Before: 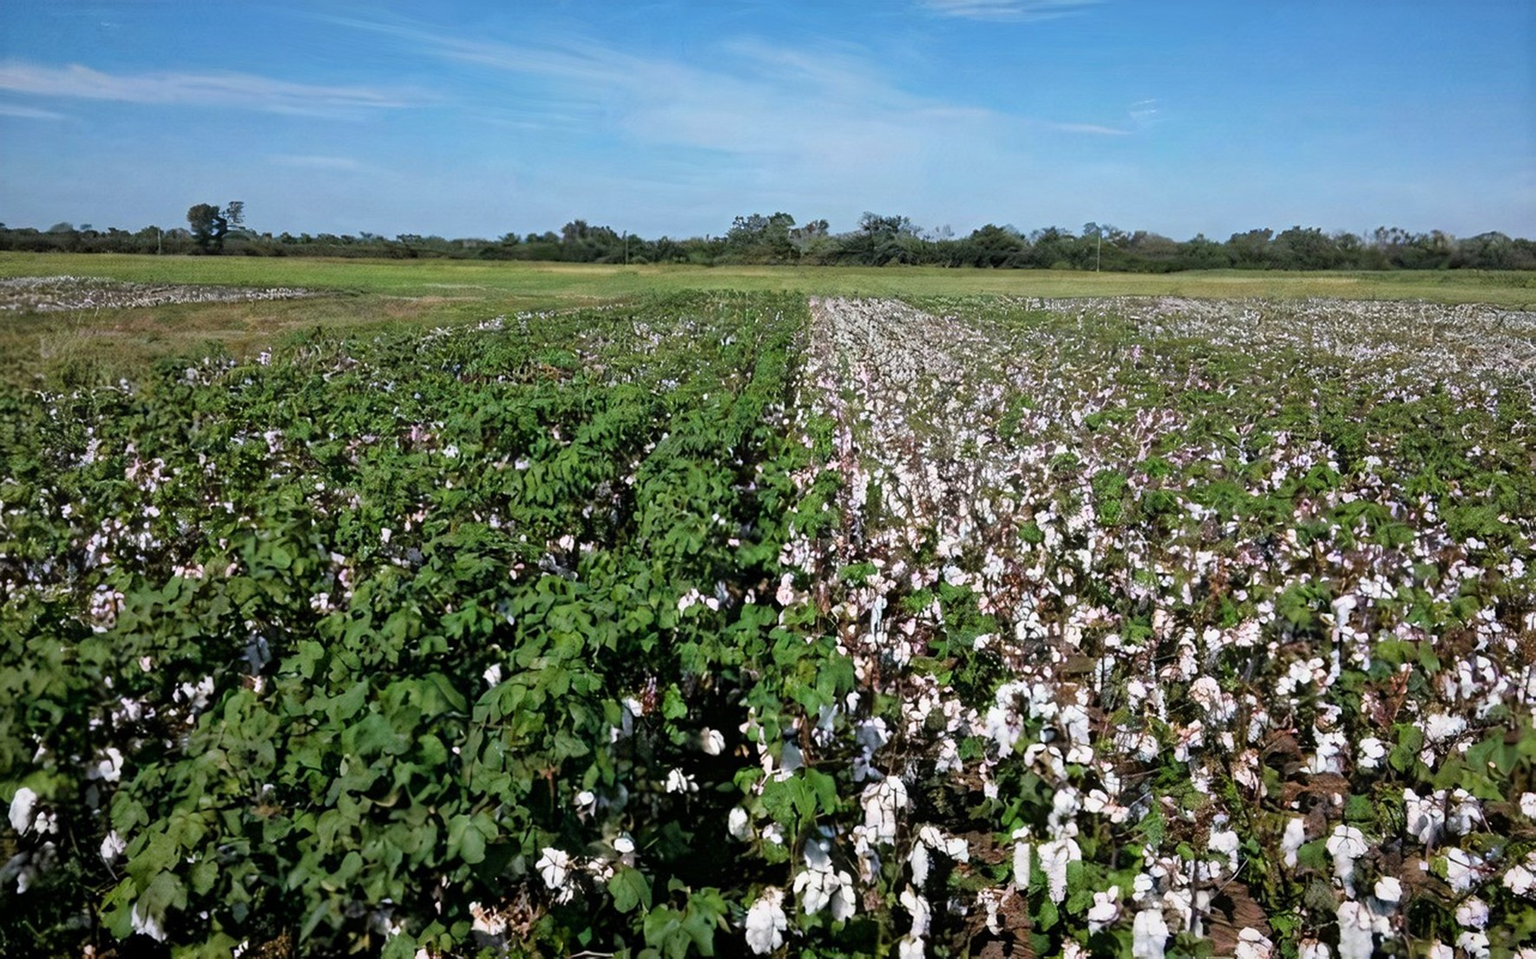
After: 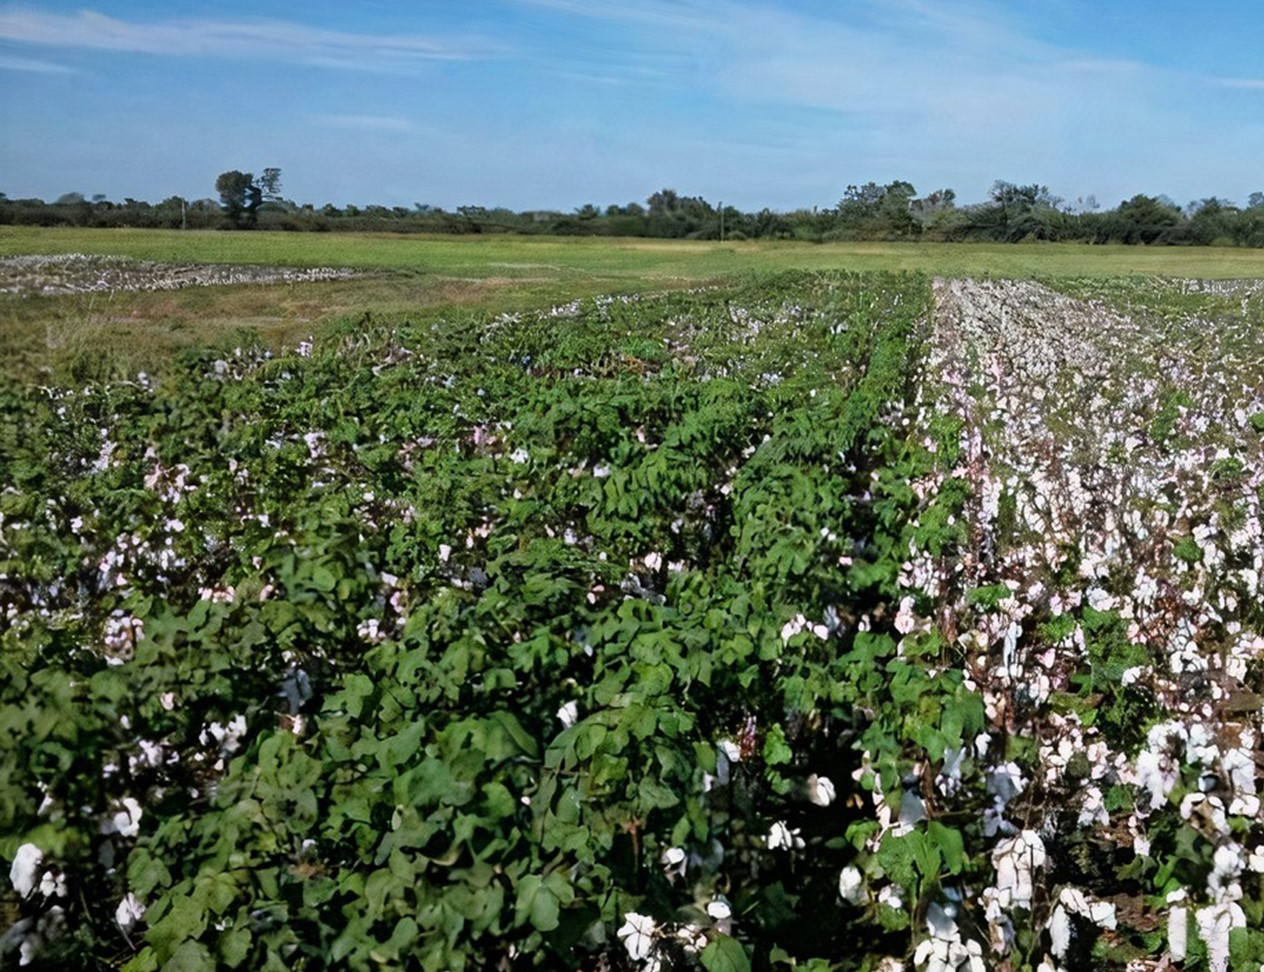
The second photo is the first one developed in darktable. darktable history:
exposure: exposure 0 EV, compensate highlight preservation false
crop: top 5.803%, right 27.864%, bottom 5.804%
